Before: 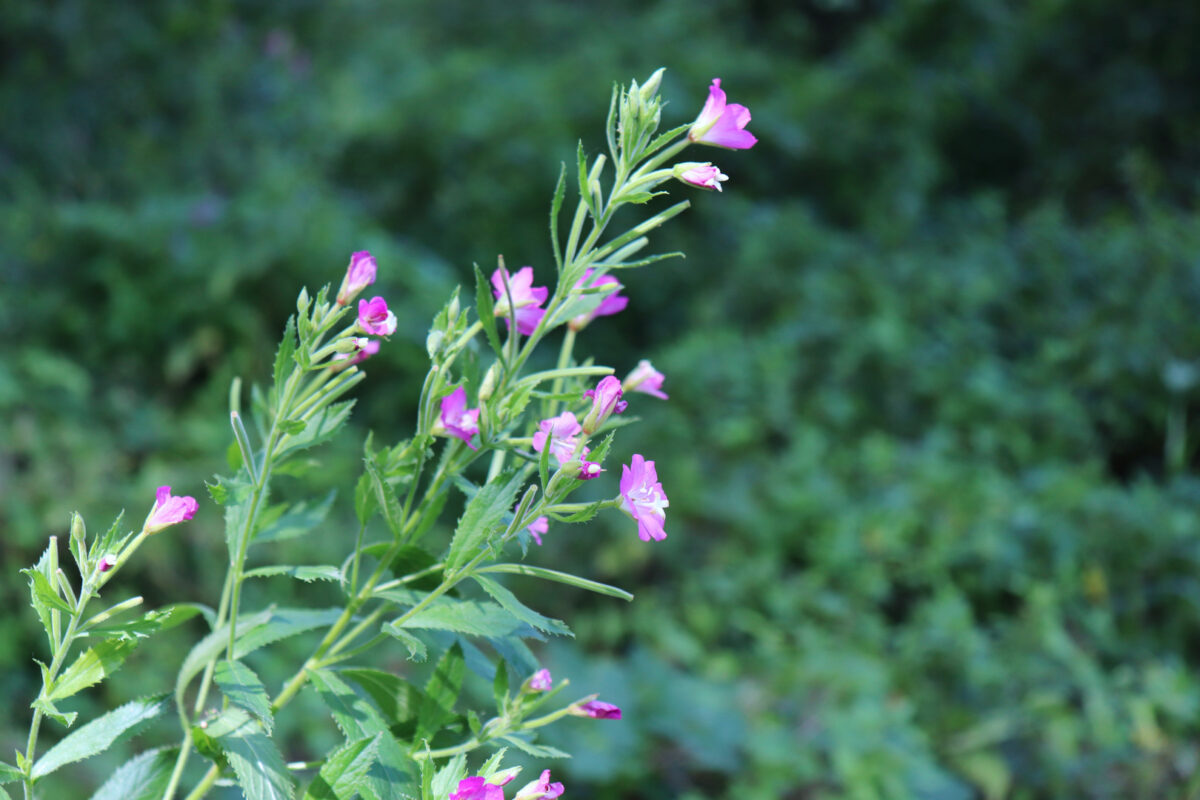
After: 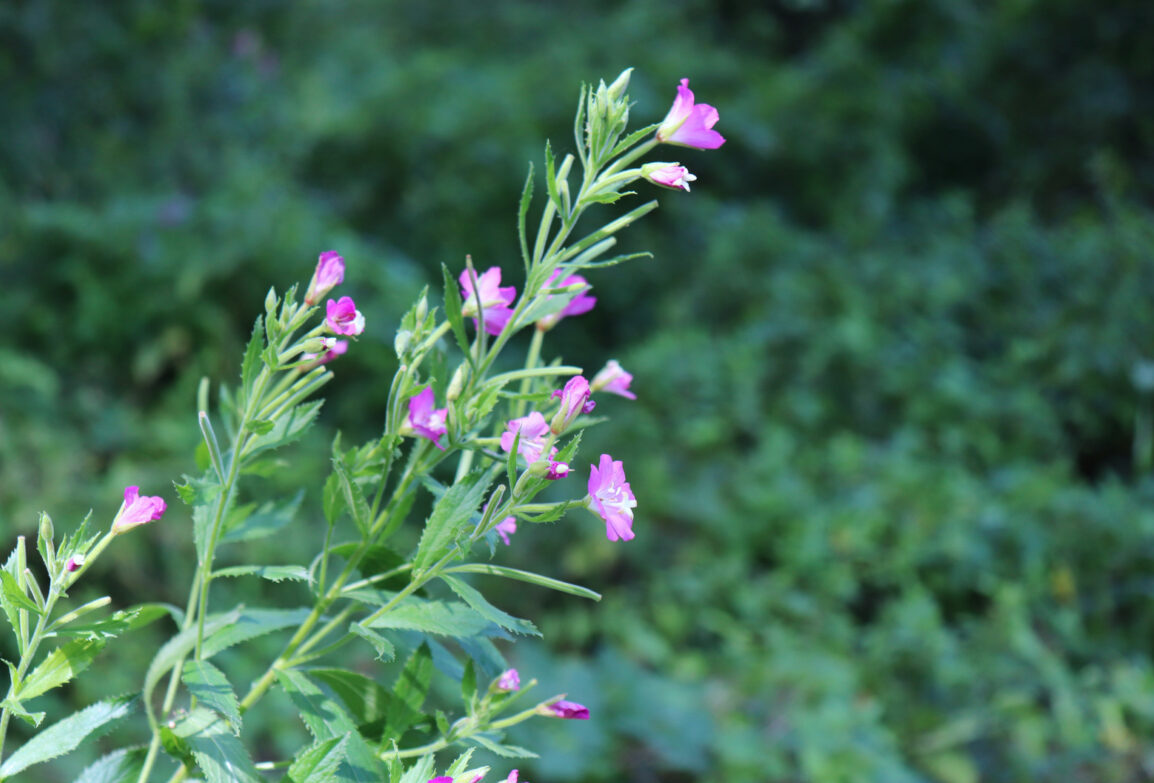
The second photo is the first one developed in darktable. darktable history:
crop and rotate: left 2.706%, right 1.109%, bottom 2.059%
